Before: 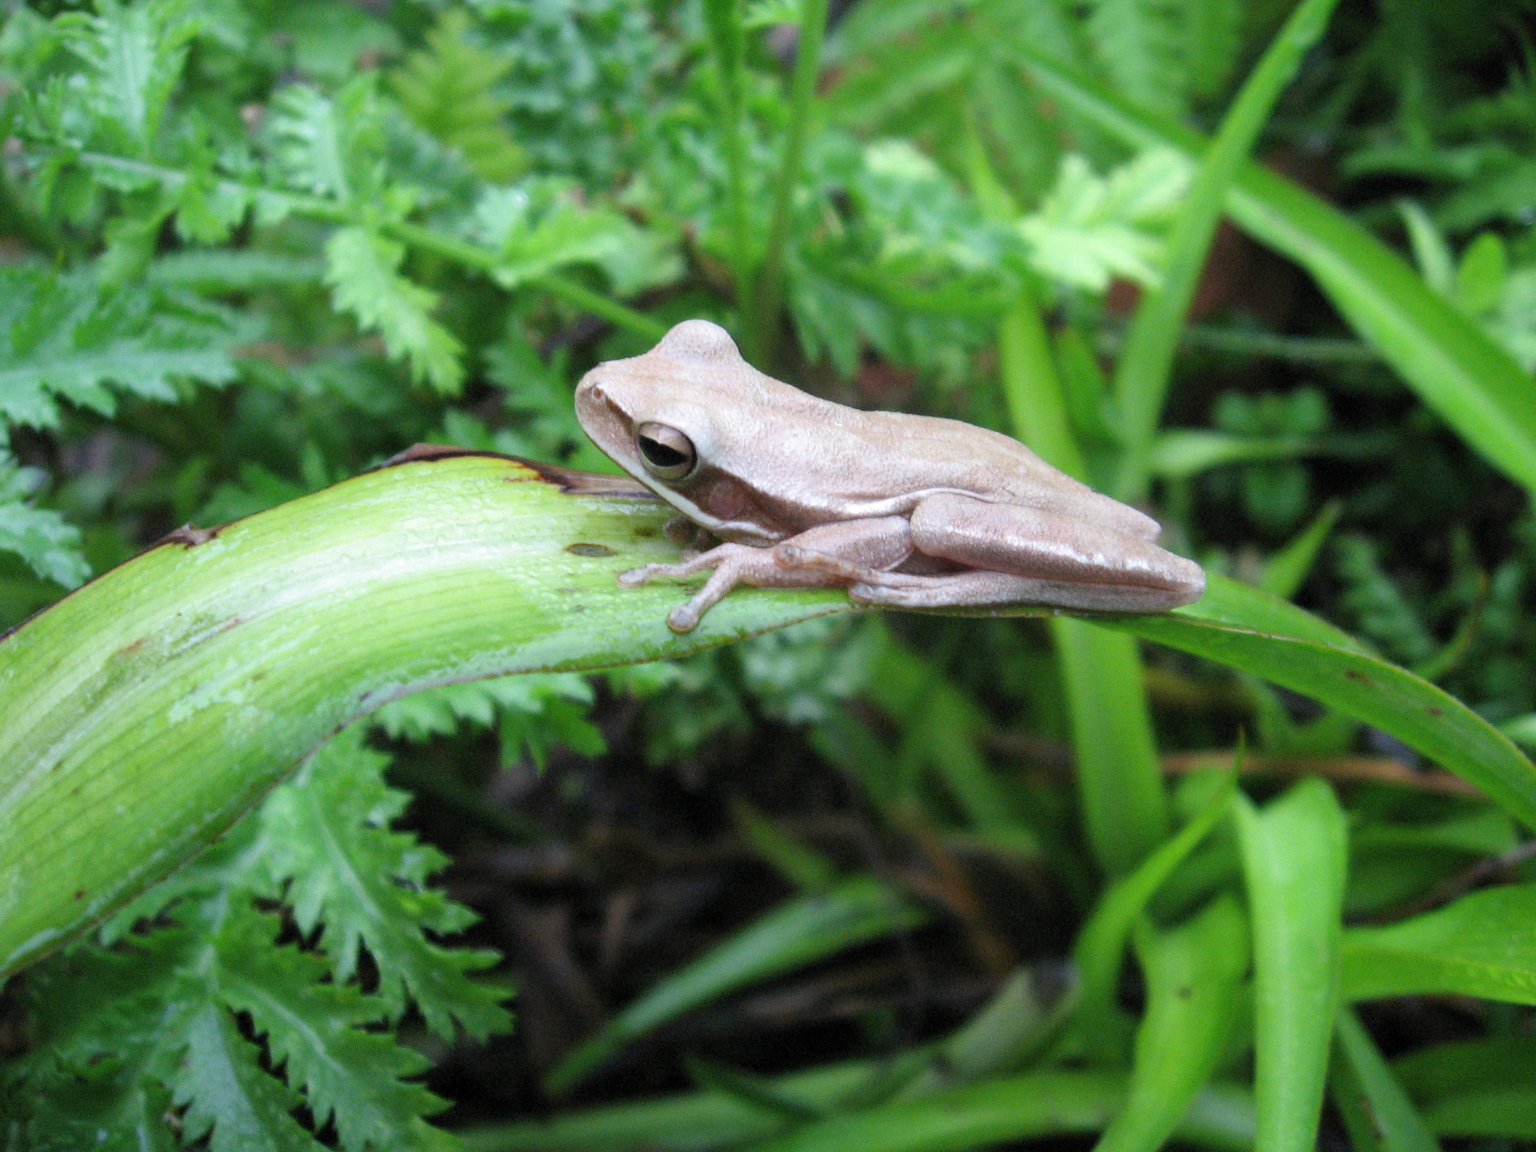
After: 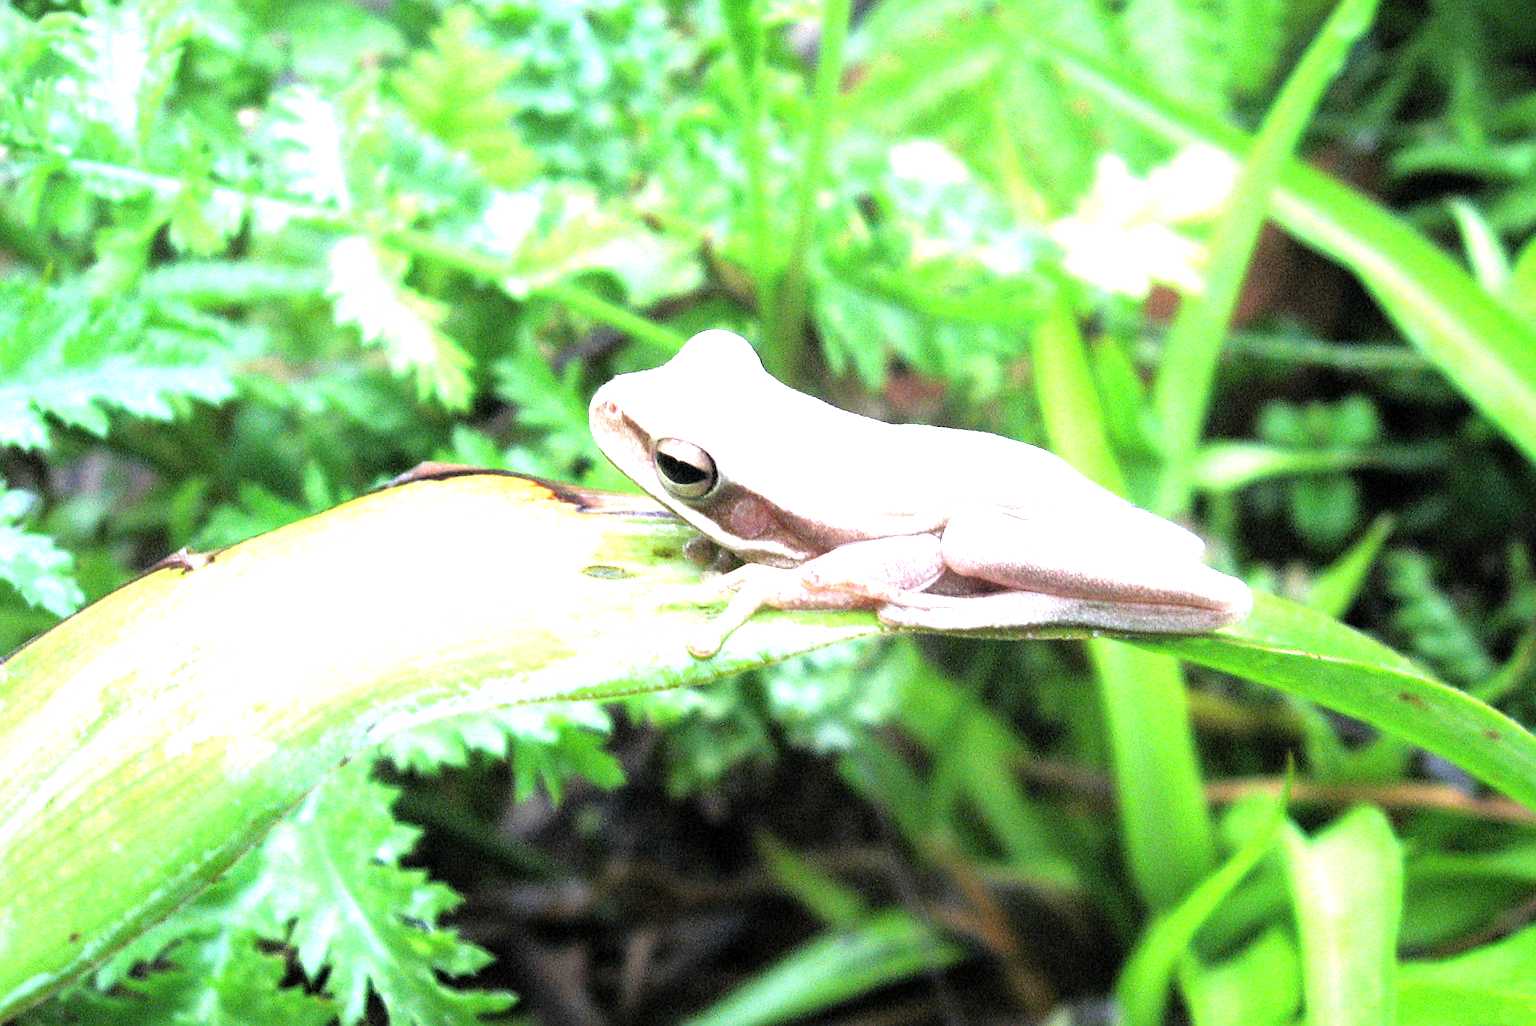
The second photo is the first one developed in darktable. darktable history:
crop and rotate: angle 0.425°, left 0.27%, right 3.311%, bottom 14.127%
sharpen: on, module defaults
exposure: black level correction 0.001, exposure 1.117 EV, compensate exposure bias true, compensate highlight preservation false
tone equalizer: -8 EV -0.75 EV, -7 EV -0.737 EV, -6 EV -0.581 EV, -5 EV -0.414 EV, -3 EV 0.367 EV, -2 EV 0.6 EV, -1 EV 0.683 EV, +0 EV 0.762 EV
